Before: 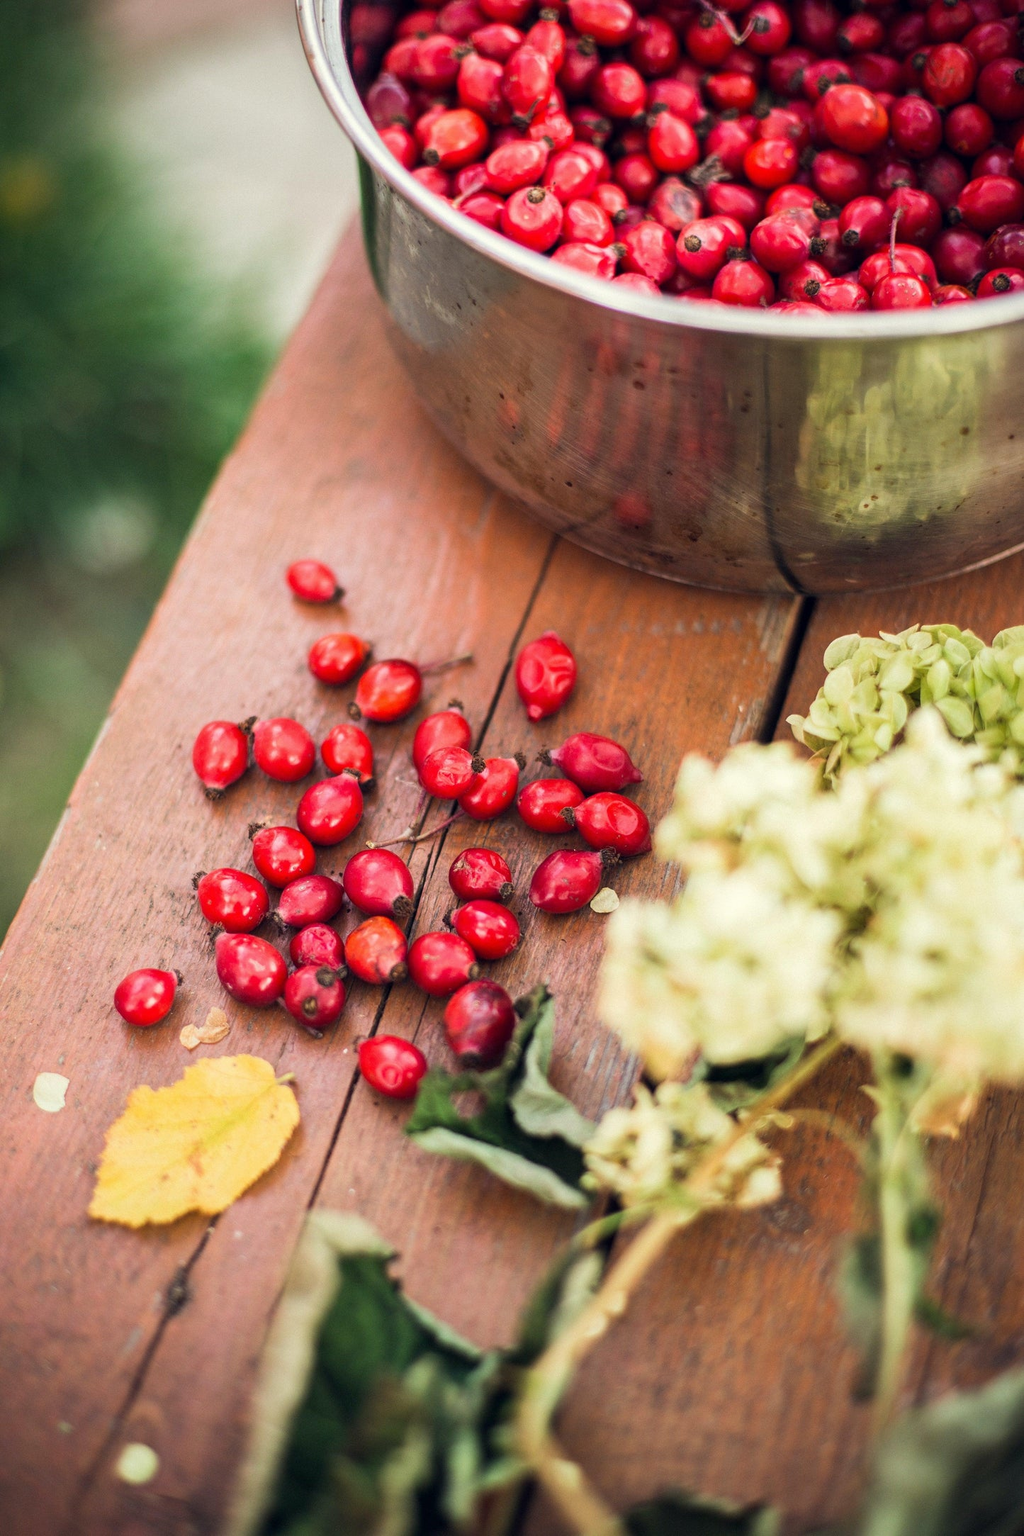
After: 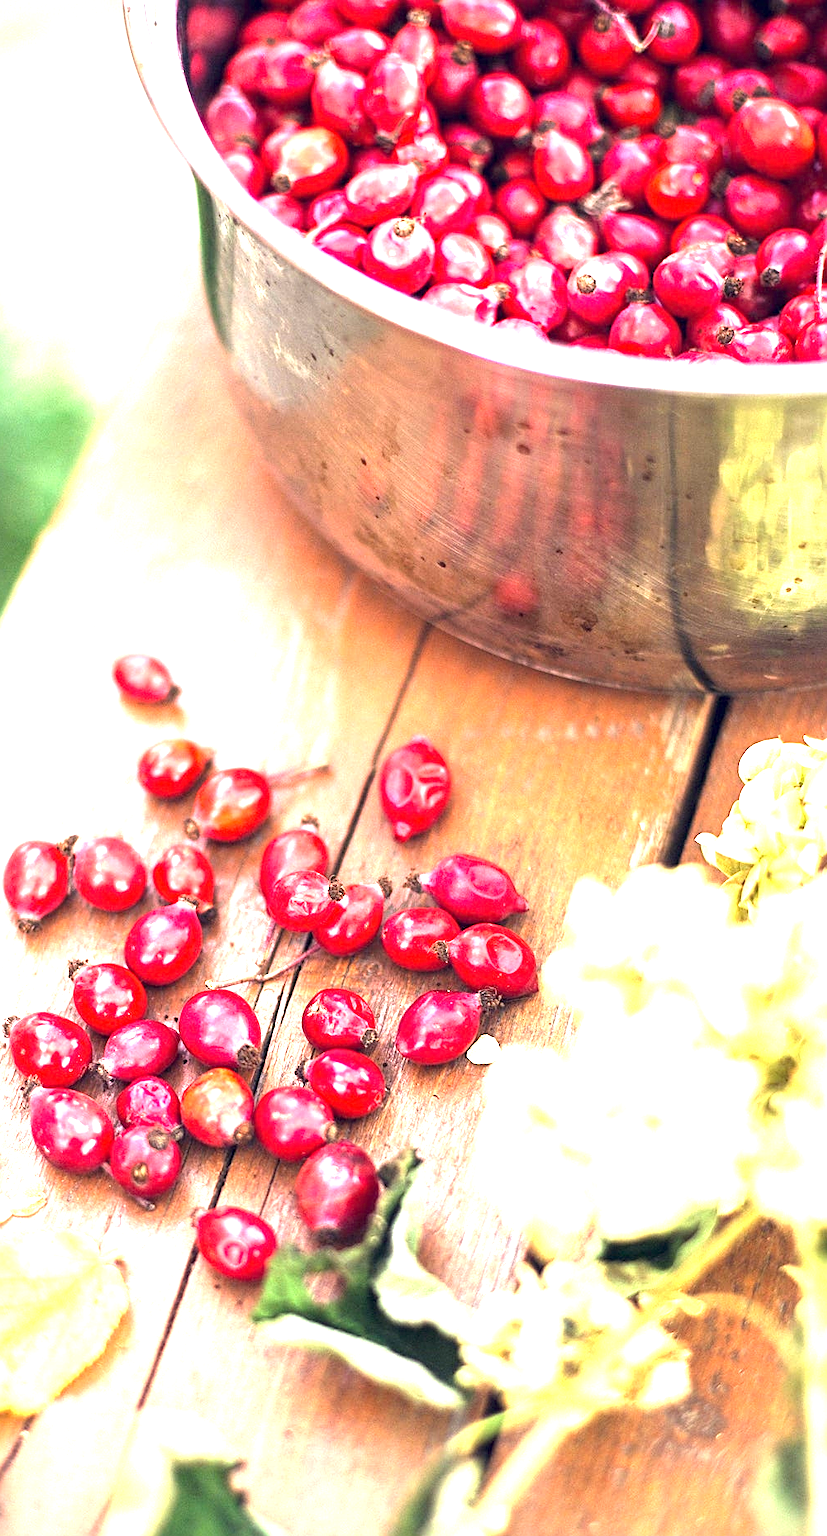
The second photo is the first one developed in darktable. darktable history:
sharpen: on, module defaults
crop: left 18.588%, right 12.055%, bottom 14.206%
exposure: exposure 2.014 EV, compensate exposure bias true, compensate highlight preservation false
